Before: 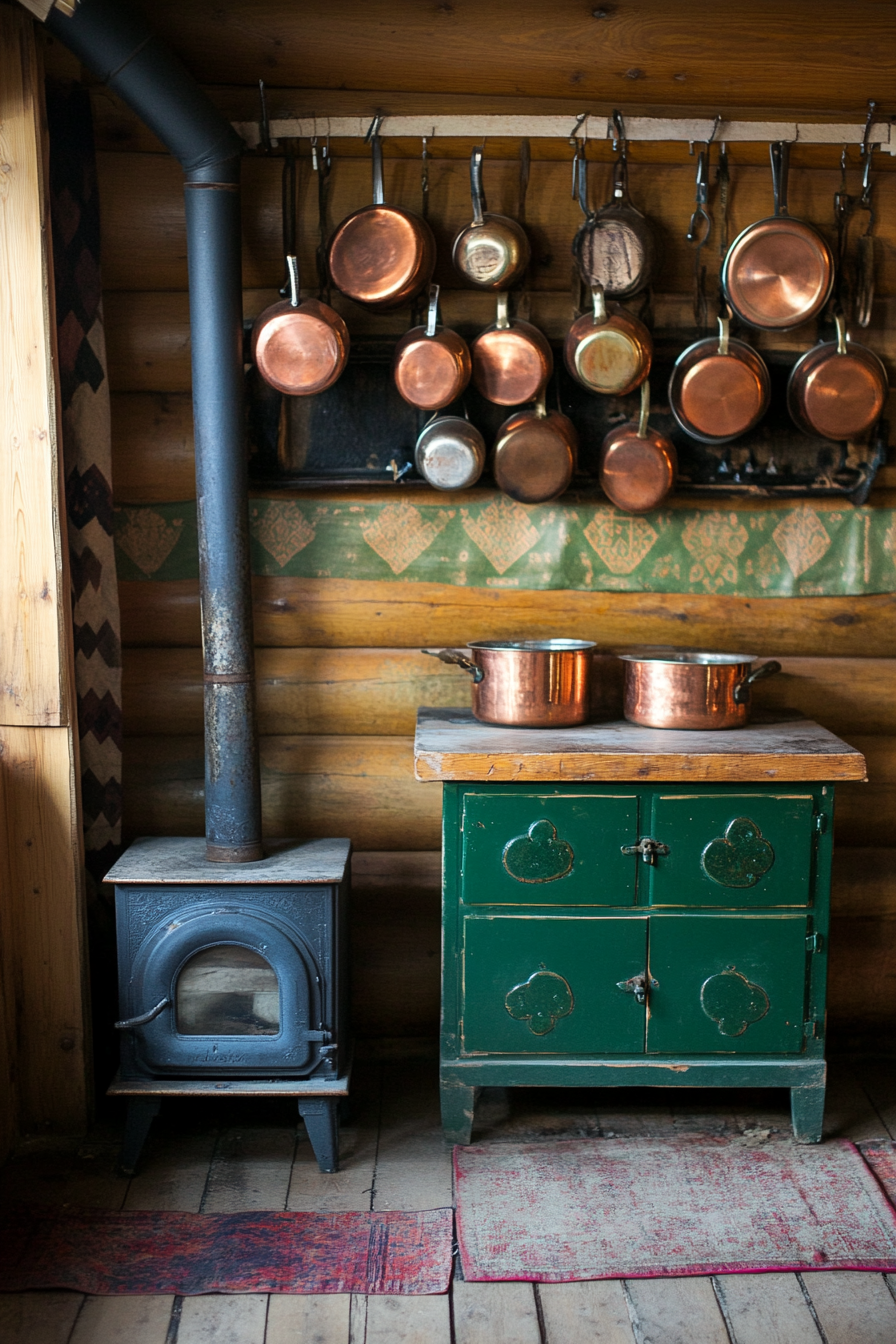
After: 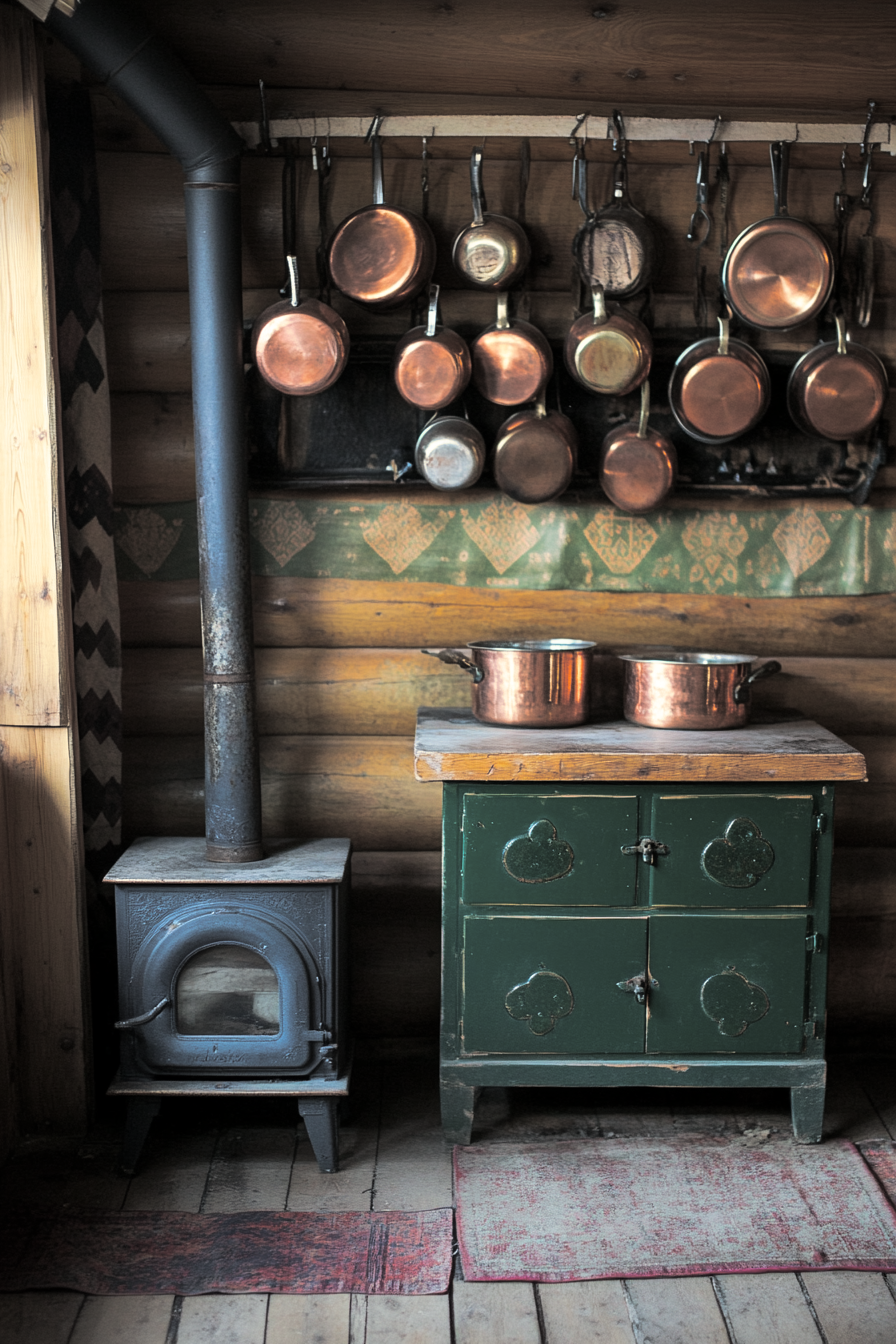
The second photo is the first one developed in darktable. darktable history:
split-toning: shadows › hue 43.2°, shadows › saturation 0, highlights › hue 50.4°, highlights › saturation 1
white balance: red 1, blue 1
